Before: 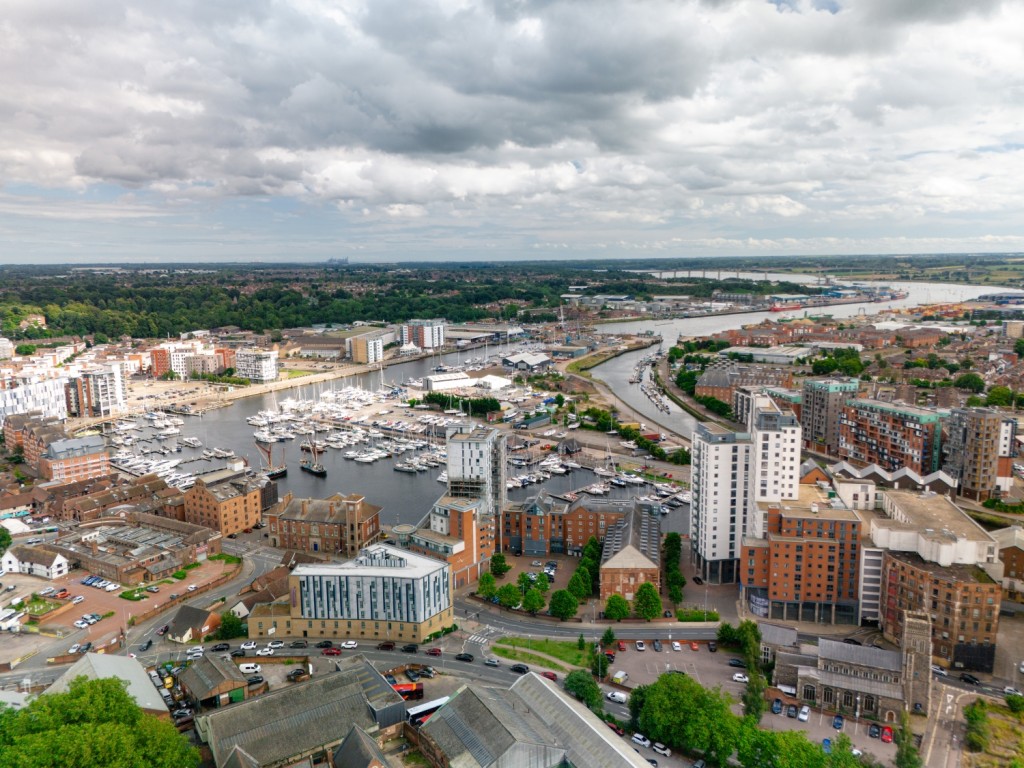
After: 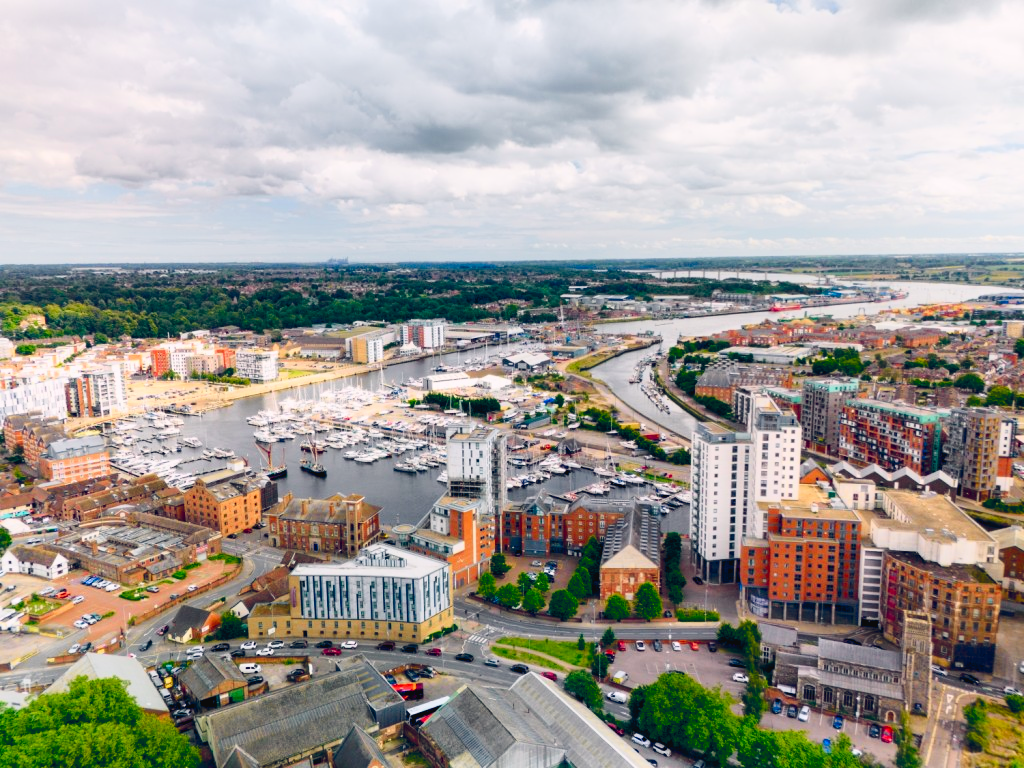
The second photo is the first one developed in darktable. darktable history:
tone curve: curves: ch0 [(0, 0.028) (0.037, 0.05) (0.123, 0.114) (0.19, 0.176) (0.269, 0.27) (0.48, 0.57) (0.595, 0.695) (0.718, 0.823) (0.855, 0.913) (1, 0.982)]; ch1 [(0, 0) (0.243, 0.245) (0.422, 0.415) (0.493, 0.495) (0.508, 0.506) (0.536, 0.538) (0.569, 0.58) (0.611, 0.644) (0.769, 0.807) (1, 1)]; ch2 [(0, 0) (0.249, 0.216) (0.349, 0.321) (0.424, 0.442) (0.476, 0.483) (0.498, 0.499) (0.517, 0.519) (0.532, 0.547) (0.569, 0.608) (0.614, 0.661) (0.706, 0.75) (0.808, 0.809) (0.991, 0.968)], color space Lab, independent channels, preserve colors none
color balance rgb: highlights gain › chroma 0.961%, highlights gain › hue 23.81°, global offset › luminance -0.276%, global offset › chroma 0.311%, global offset › hue 262.1°, linear chroma grading › global chroma 42.022%, perceptual saturation grading › global saturation 0.614%, perceptual saturation grading › highlights -19.77%, perceptual saturation grading › shadows 20.009%
